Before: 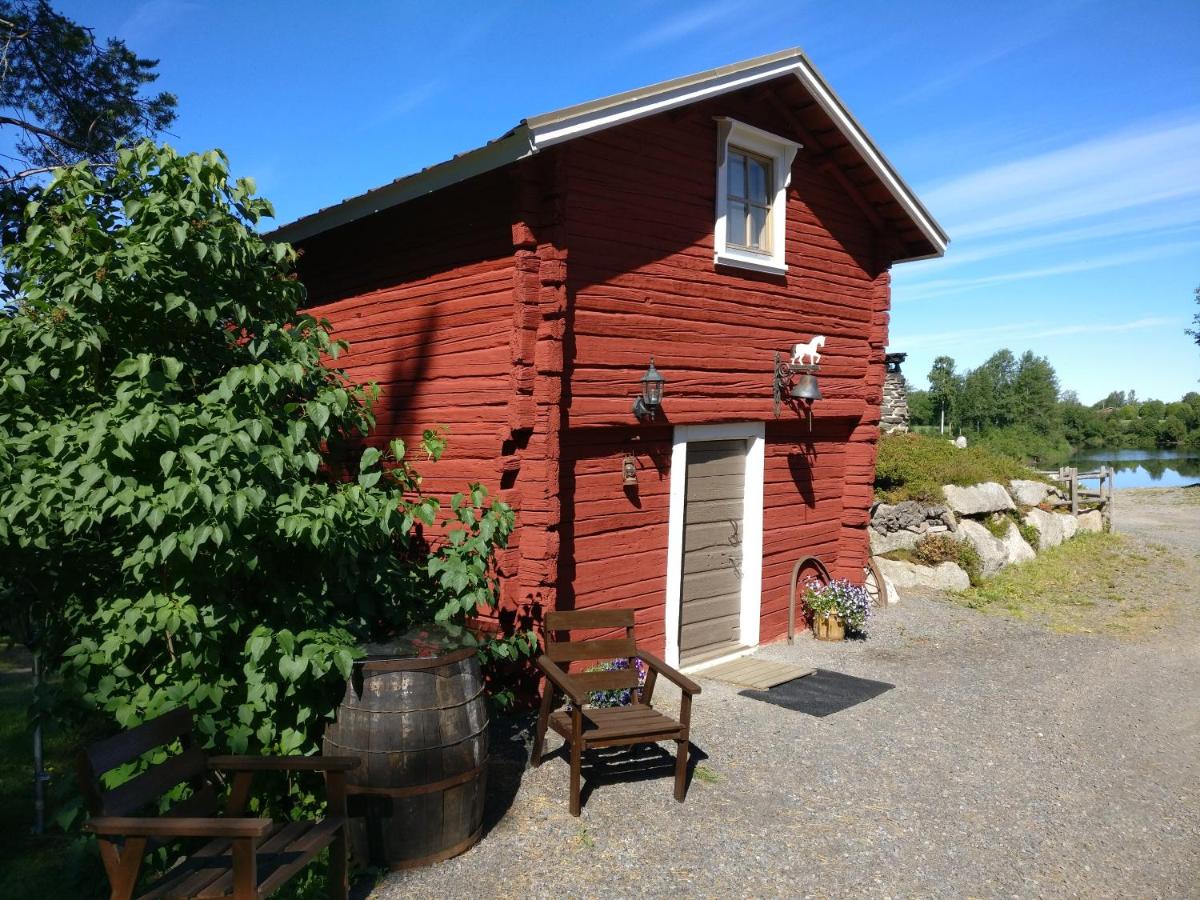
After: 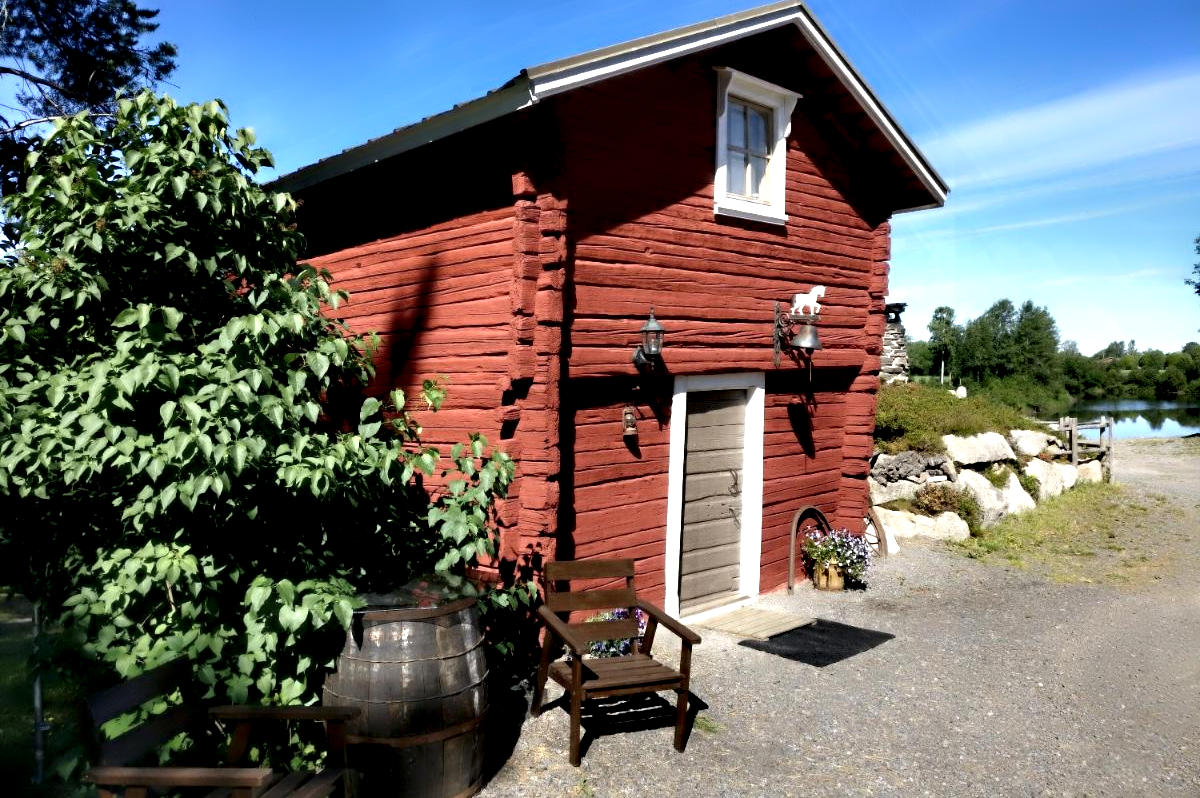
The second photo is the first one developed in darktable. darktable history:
crop and rotate: top 5.601%, bottom 5.659%
contrast equalizer: octaves 7, y [[0.783, 0.666, 0.575, 0.77, 0.556, 0.501], [0.5 ×6], [0.5 ×6], [0, 0.02, 0.272, 0.399, 0.062, 0], [0 ×6]]
